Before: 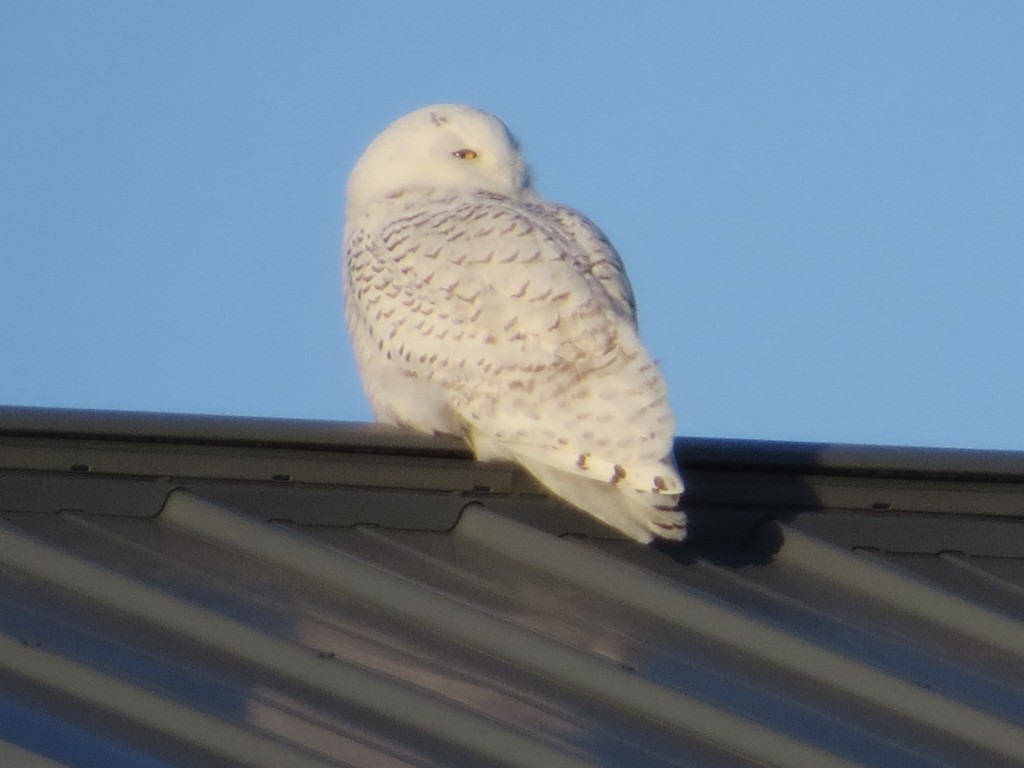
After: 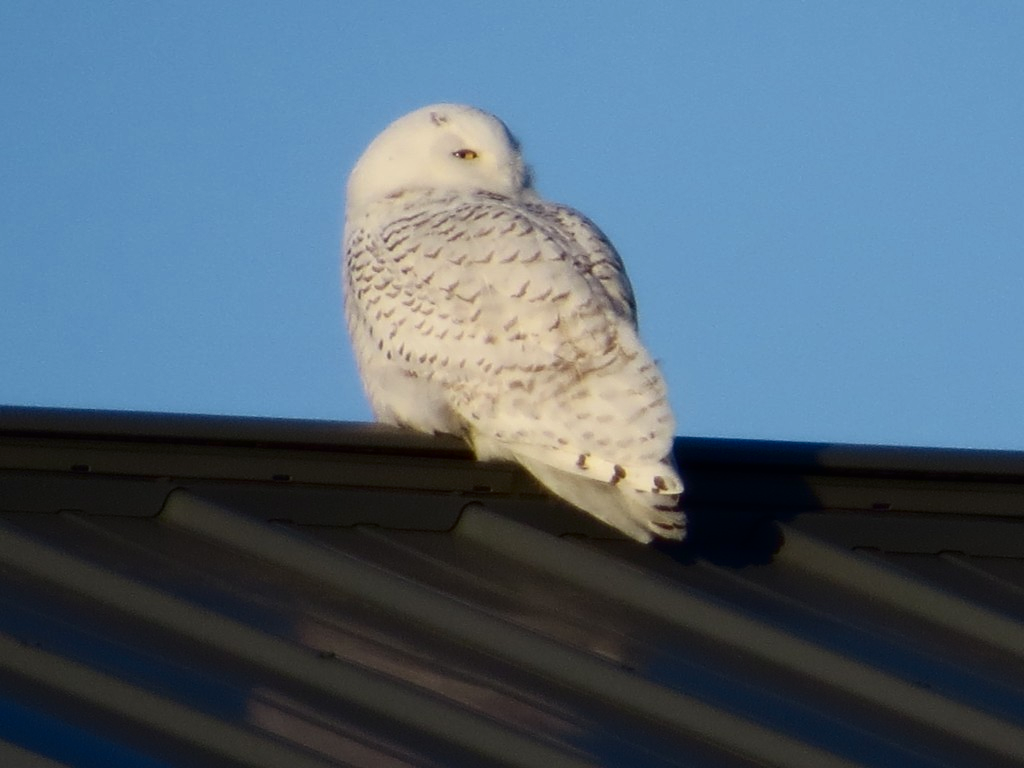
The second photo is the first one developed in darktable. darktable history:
contrast brightness saturation: contrast 0.186, brightness -0.221, saturation 0.115
